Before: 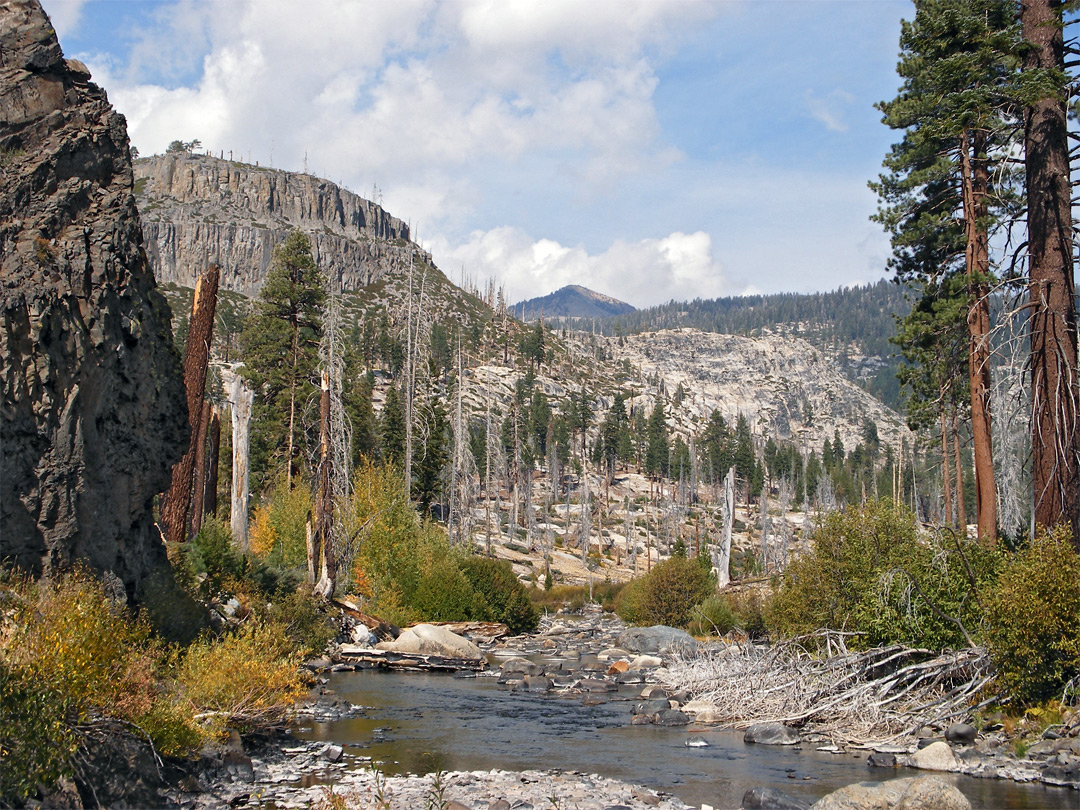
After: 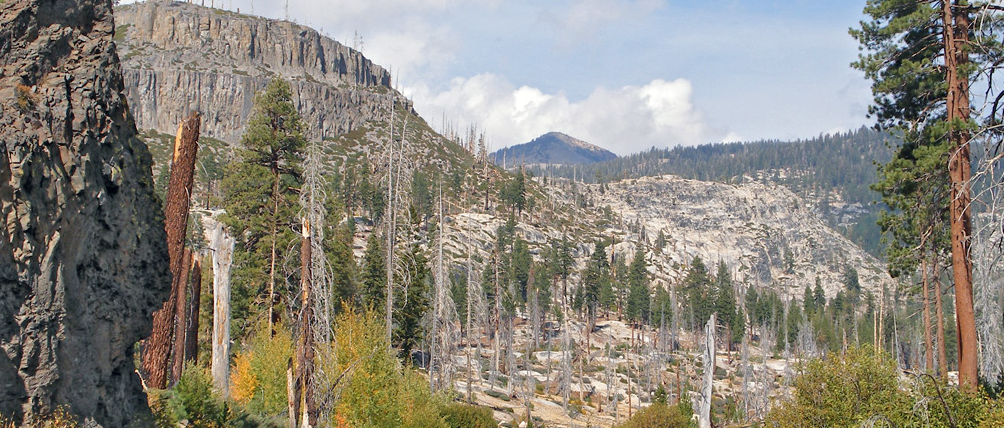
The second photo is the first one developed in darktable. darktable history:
tone equalizer: -7 EV 0.16 EV, -6 EV 0.617 EV, -5 EV 1.14 EV, -4 EV 1.3 EV, -3 EV 1.12 EV, -2 EV 0.6 EV, -1 EV 0.168 EV, smoothing diameter 24.83%, edges refinement/feathering 14.98, preserve details guided filter
crop: left 1.848%, top 19.011%, right 5.187%, bottom 28.089%
